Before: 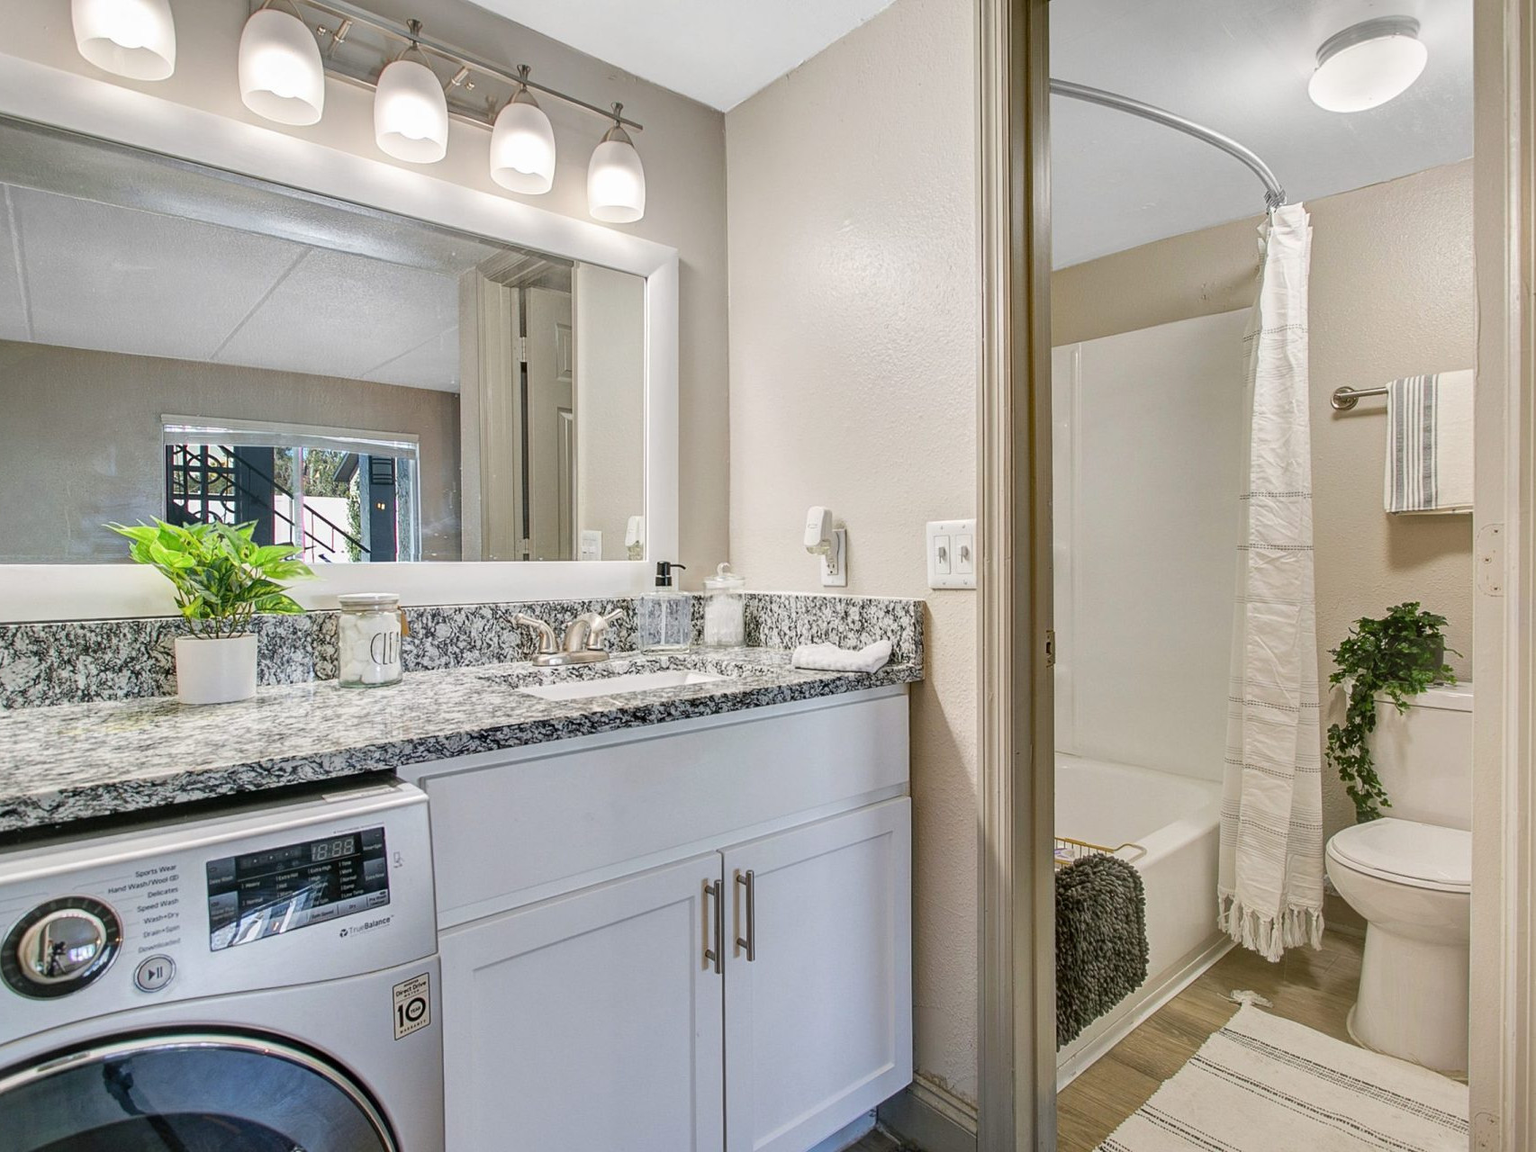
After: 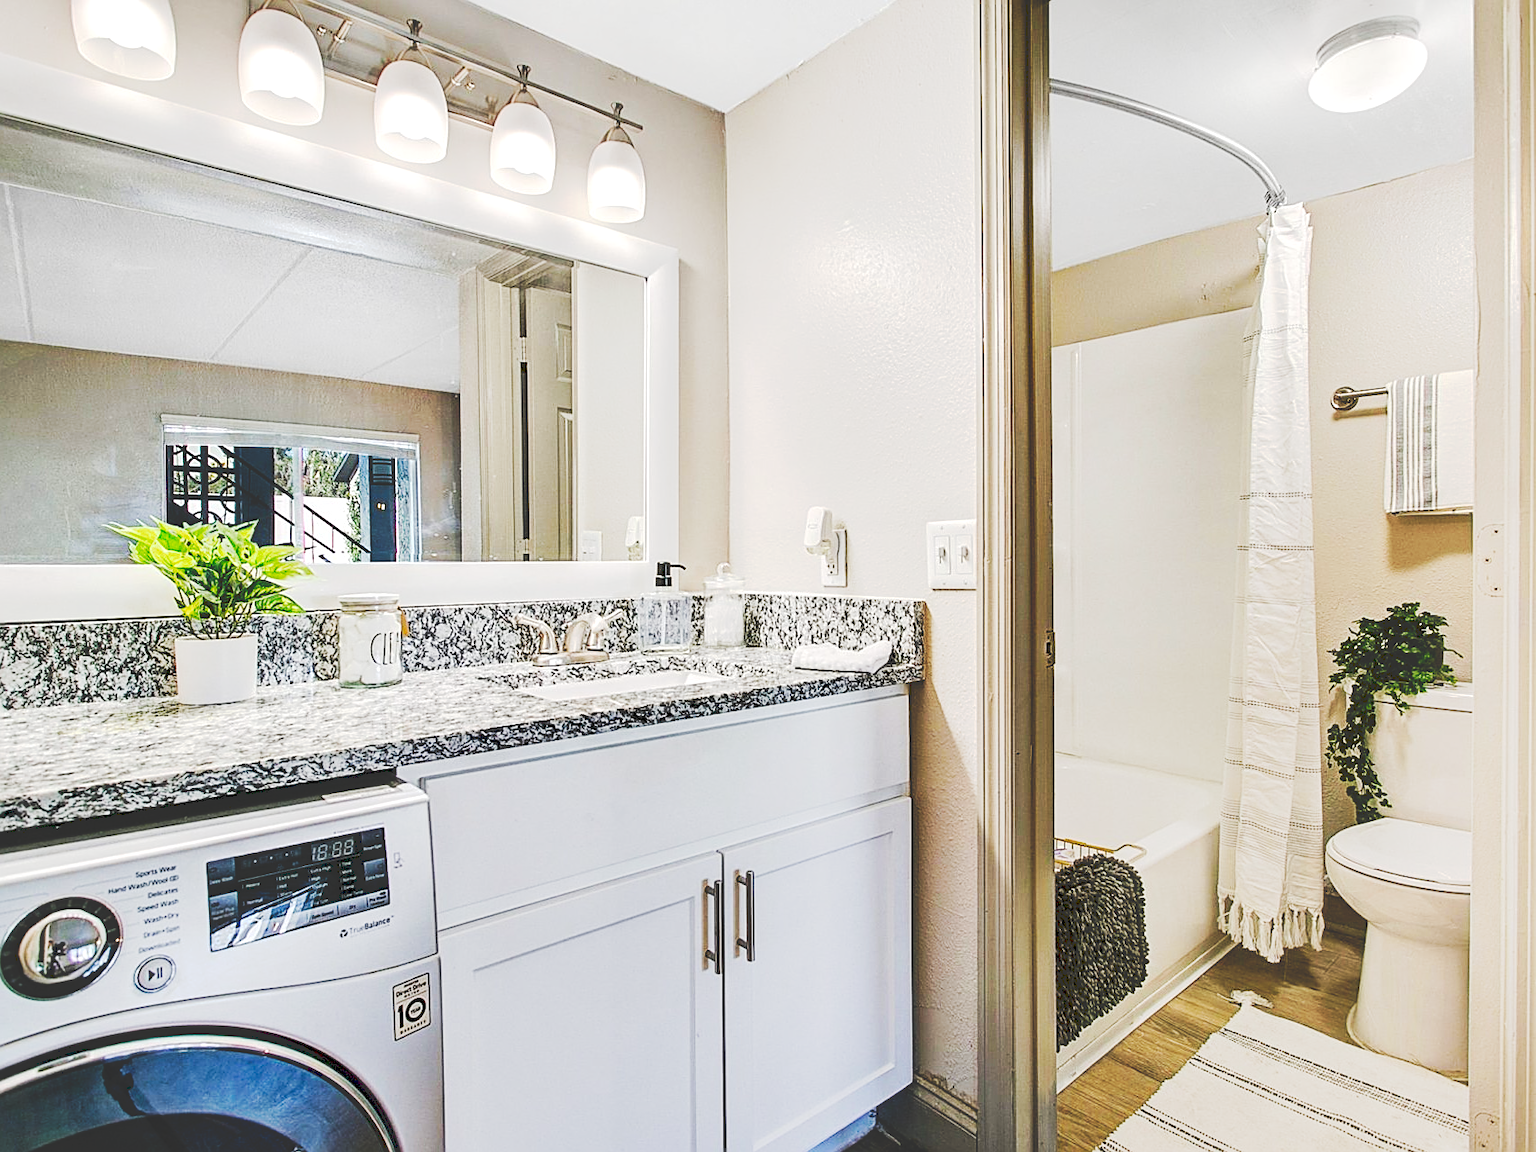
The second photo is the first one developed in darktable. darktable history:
sharpen: on, module defaults
exposure: exposure 0.2 EV, compensate highlight preservation false
tone curve: curves: ch0 [(0, 0) (0.003, 0.184) (0.011, 0.184) (0.025, 0.189) (0.044, 0.192) (0.069, 0.194) (0.1, 0.2) (0.136, 0.202) (0.177, 0.206) (0.224, 0.214) (0.277, 0.243) (0.335, 0.297) (0.399, 0.39) (0.468, 0.508) (0.543, 0.653) (0.623, 0.754) (0.709, 0.834) (0.801, 0.887) (0.898, 0.925) (1, 1)], preserve colors none
